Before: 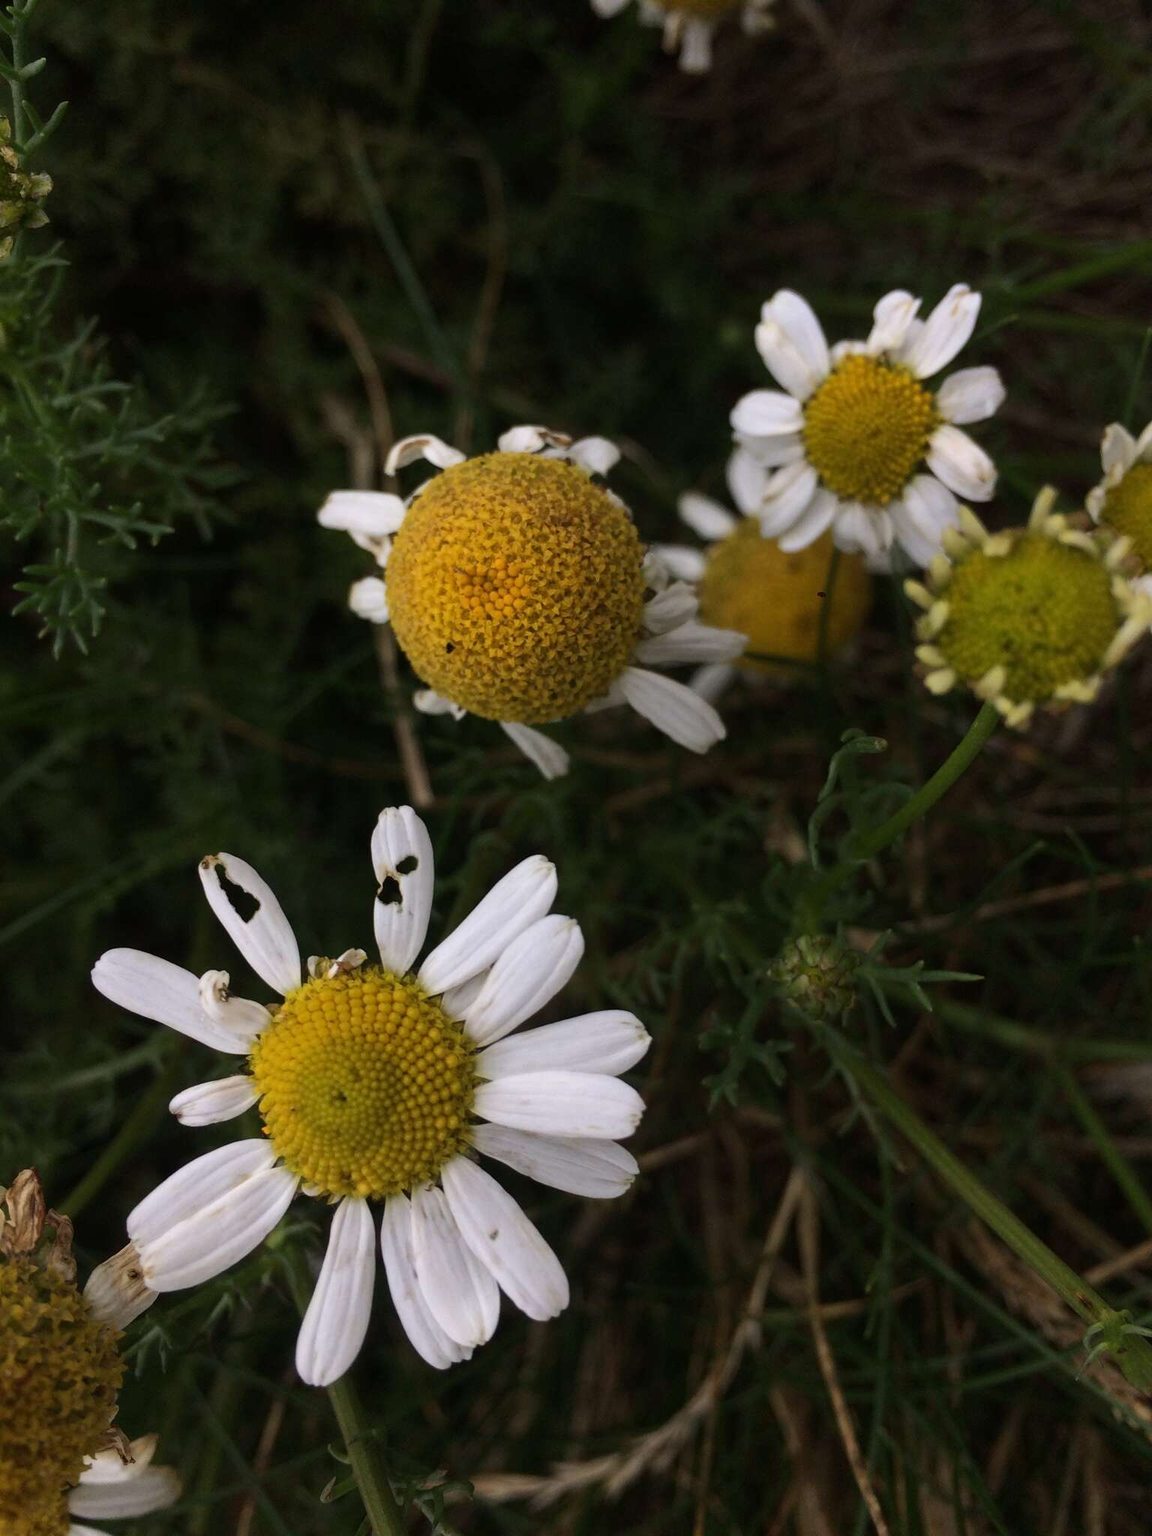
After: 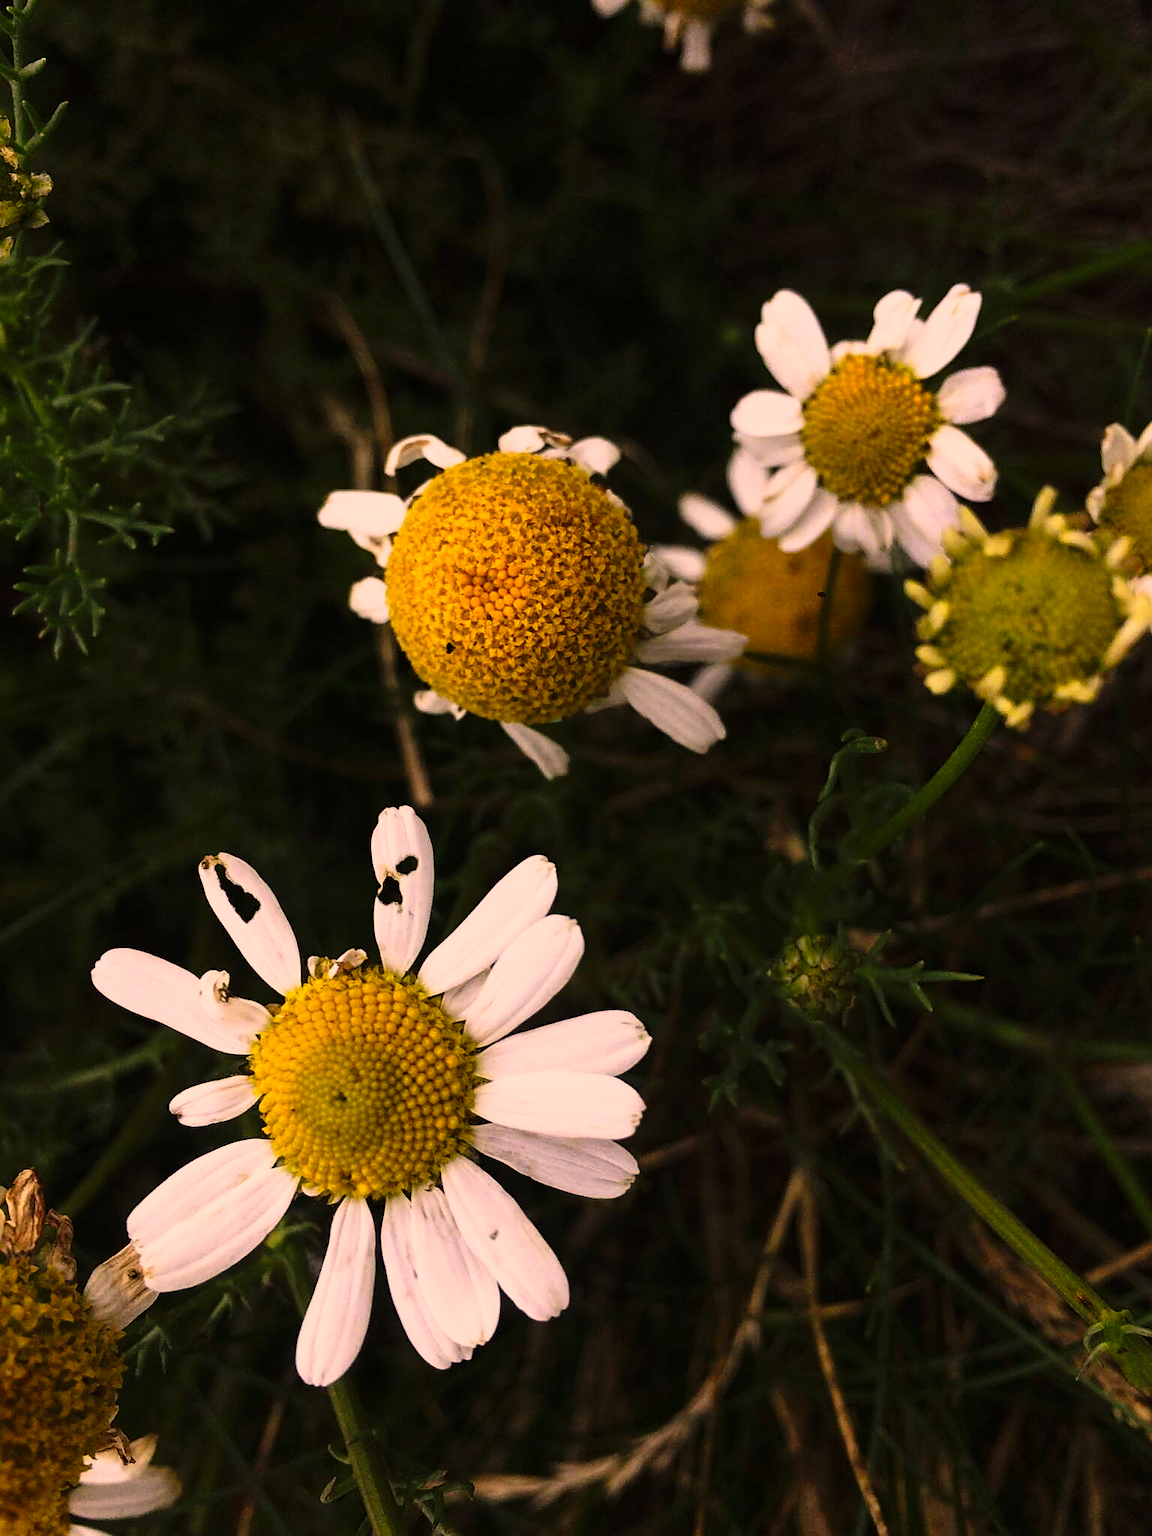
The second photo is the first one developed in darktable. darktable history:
tone equalizer: on, module defaults
sharpen: on, module defaults
tone curve: curves: ch0 [(0, 0) (0.046, 0.031) (0.163, 0.114) (0.391, 0.432) (0.488, 0.561) (0.695, 0.839) (0.785, 0.904) (1, 0.965)]; ch1 [(0, 0) (0.248, 0.252) (0.427, 0.412) (0.482, 0.462) (0.499, 0.497) (0.518, 0.52) (0.535, 0.577) (0.585, 0.623) (0.679, 0.743) (0.788, 0.809) (1, 1)]; ch2 [(0, 0) (0.313, 0.262) (0.427, 0.417) (0.473, 0.47) (0.503, 0.503) (0.523, 0.515) (0.557, 0.596) (0.598, 0.646) (0.708, 0.771) (1, 1)], preserve colors none
color correction: highlights a* 17.65, highlights b* 18.77
